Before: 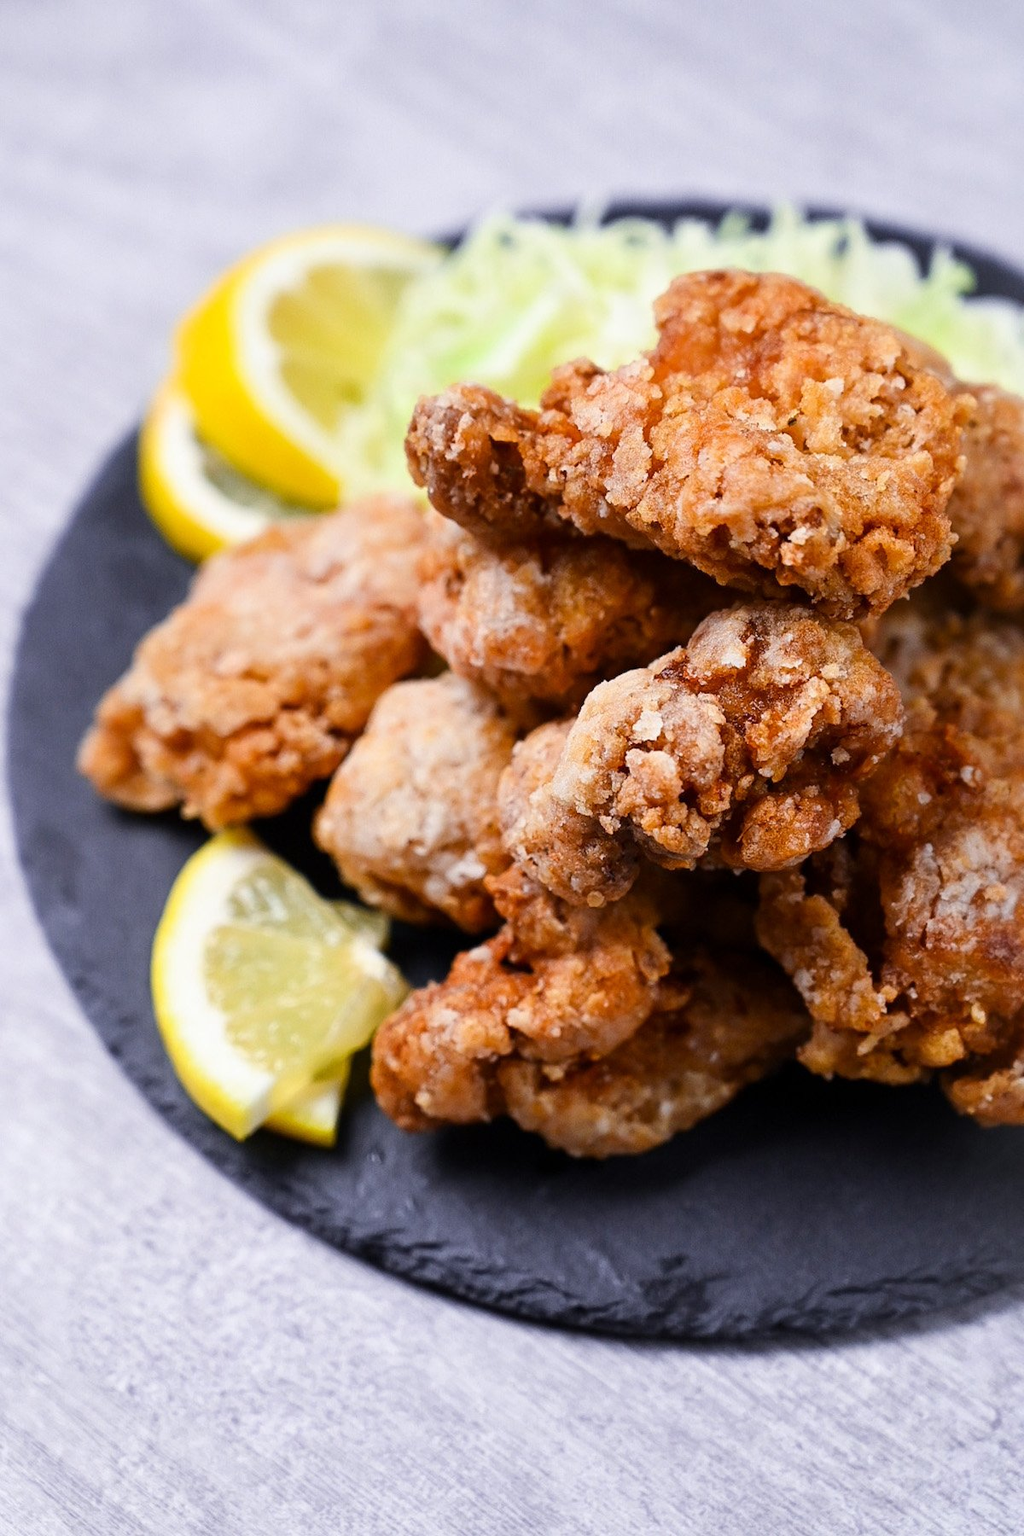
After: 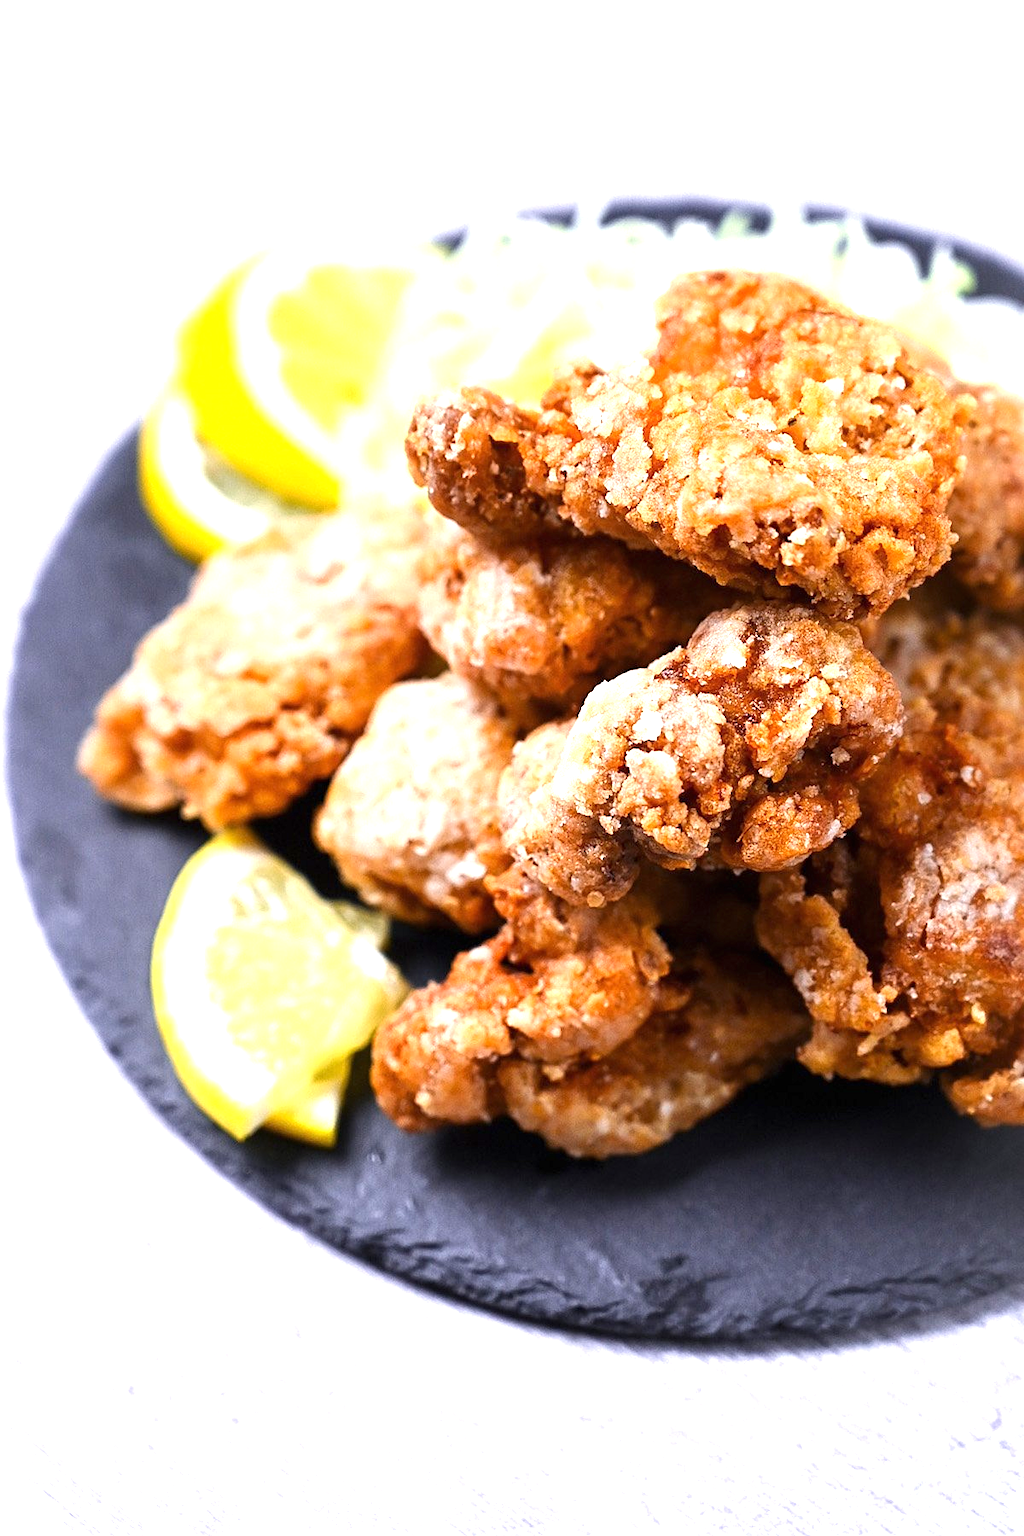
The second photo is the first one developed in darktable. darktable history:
exposure: black level correction 0, exposure 1 EV, compensate exposure bias true, compensate highlight preservation false
sharpen: amount 0.2
